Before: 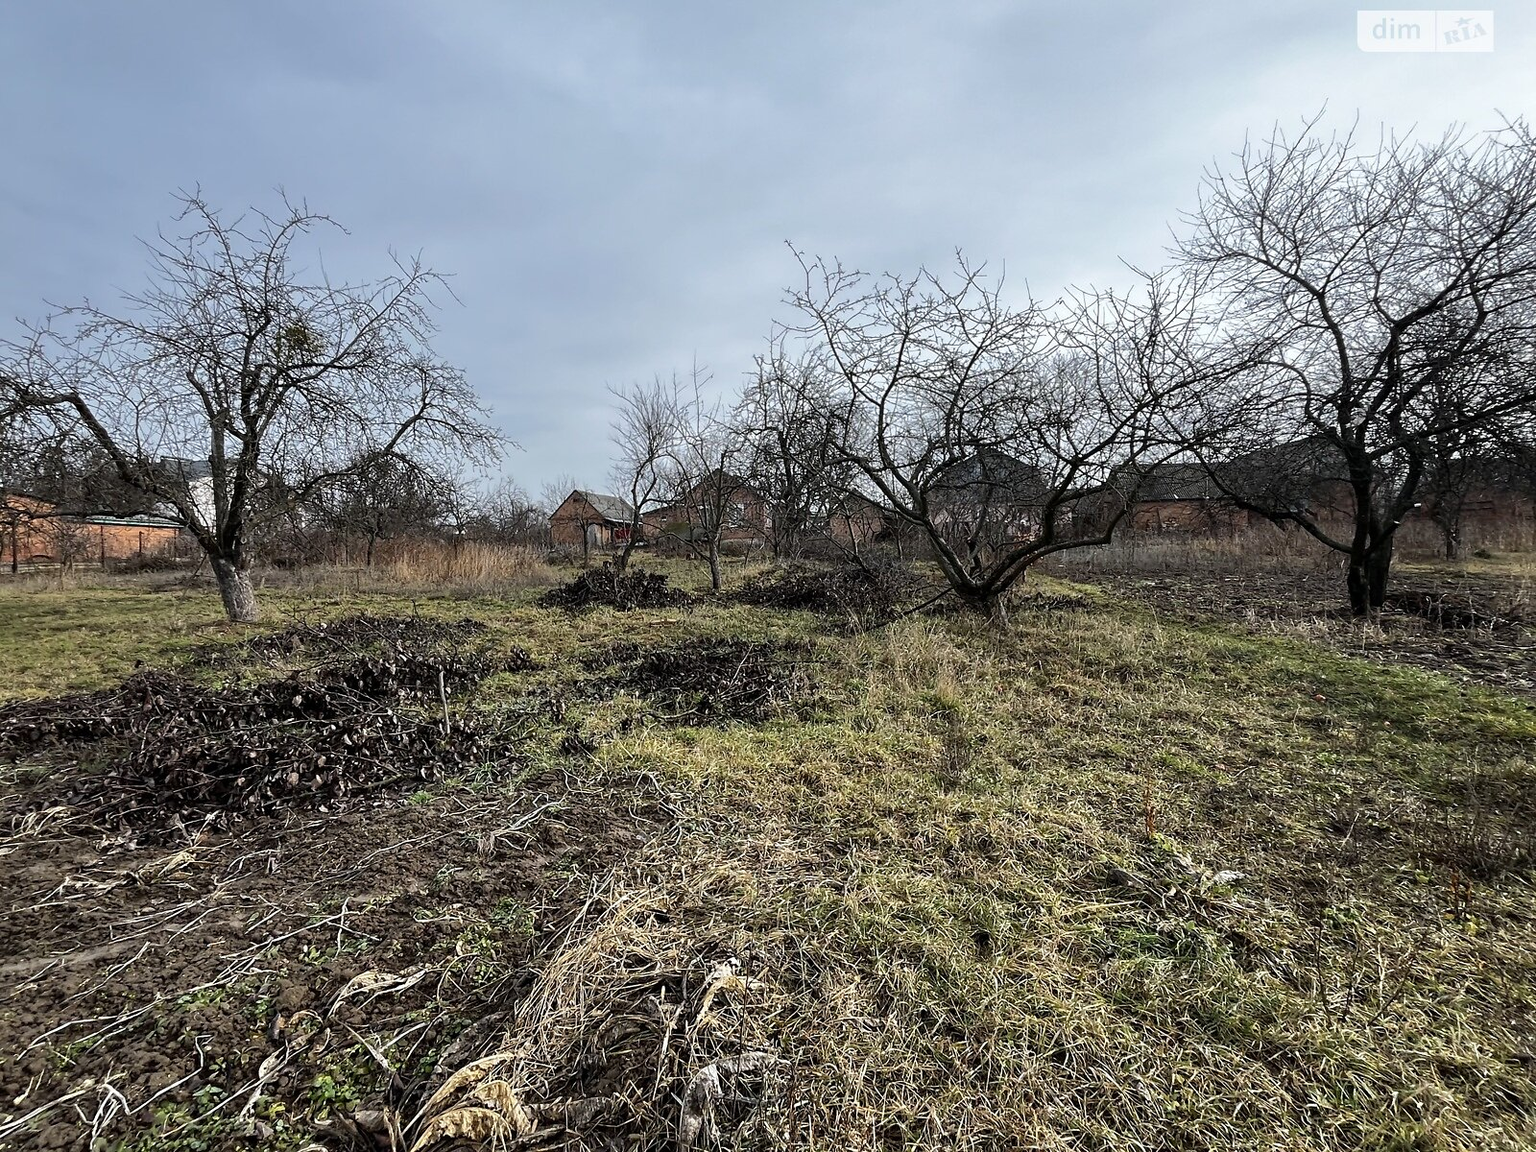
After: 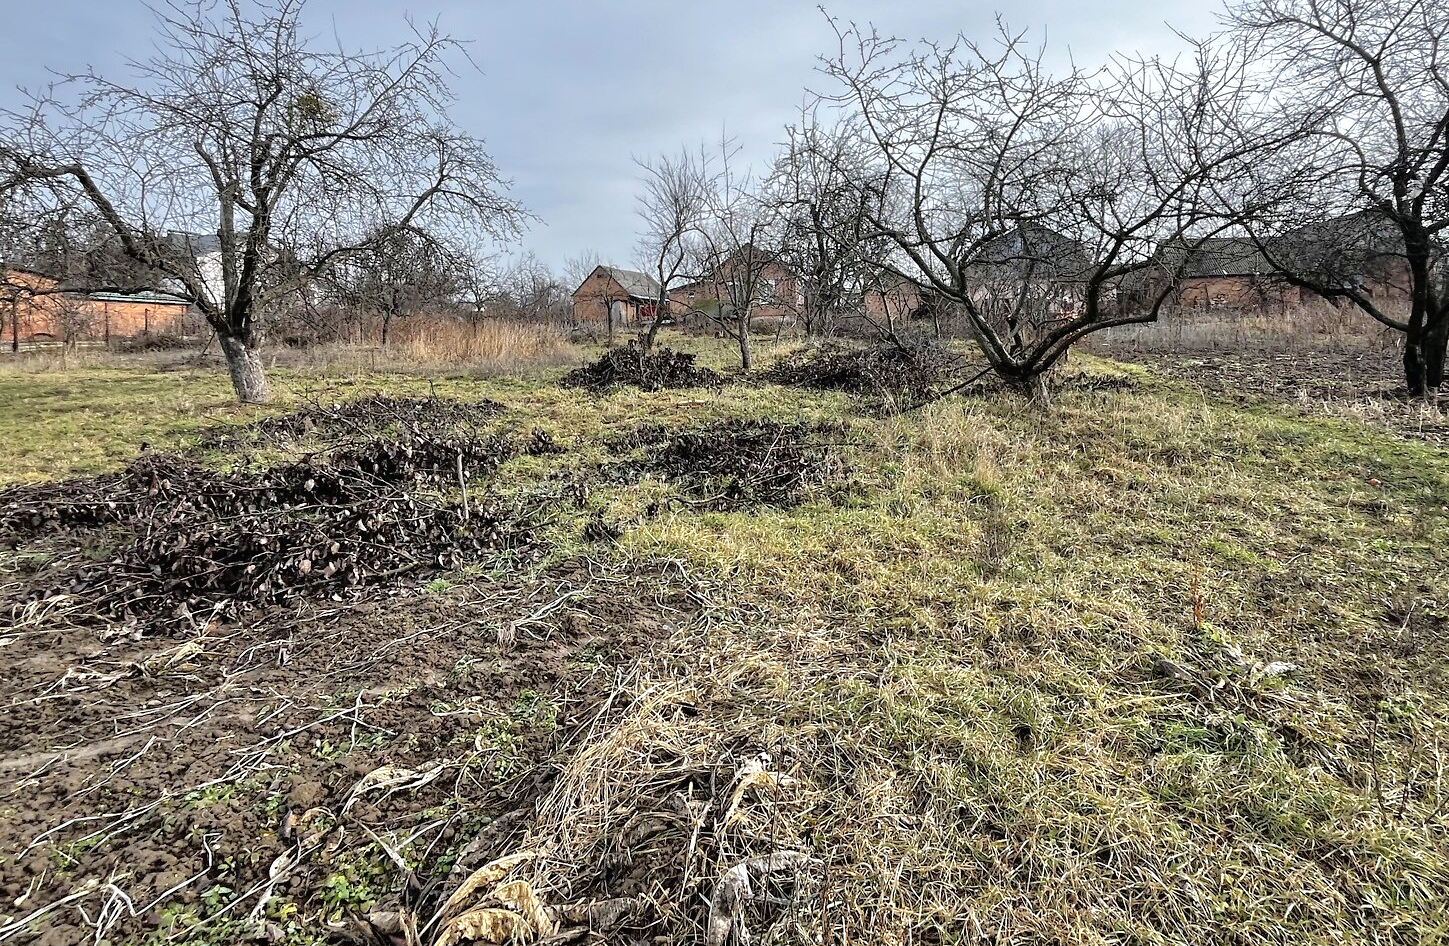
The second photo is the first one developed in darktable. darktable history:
crop: top 20.449%, right 9.424%, bottom 0.277%
exposure: black level correction -0.001, exposure 0.079 EV, compensate highlight preservation false
tone equalizer: -7 EV 0.141 EV, -6 EV 0.601 EV, -5 EV 1.11 EV, -4 EV 1.34 EV, -3 EV 1.16 EV, -2 EV 0.6 EV, -1 EV 0.159 EV, mask exposure compensation -0.484 EV
